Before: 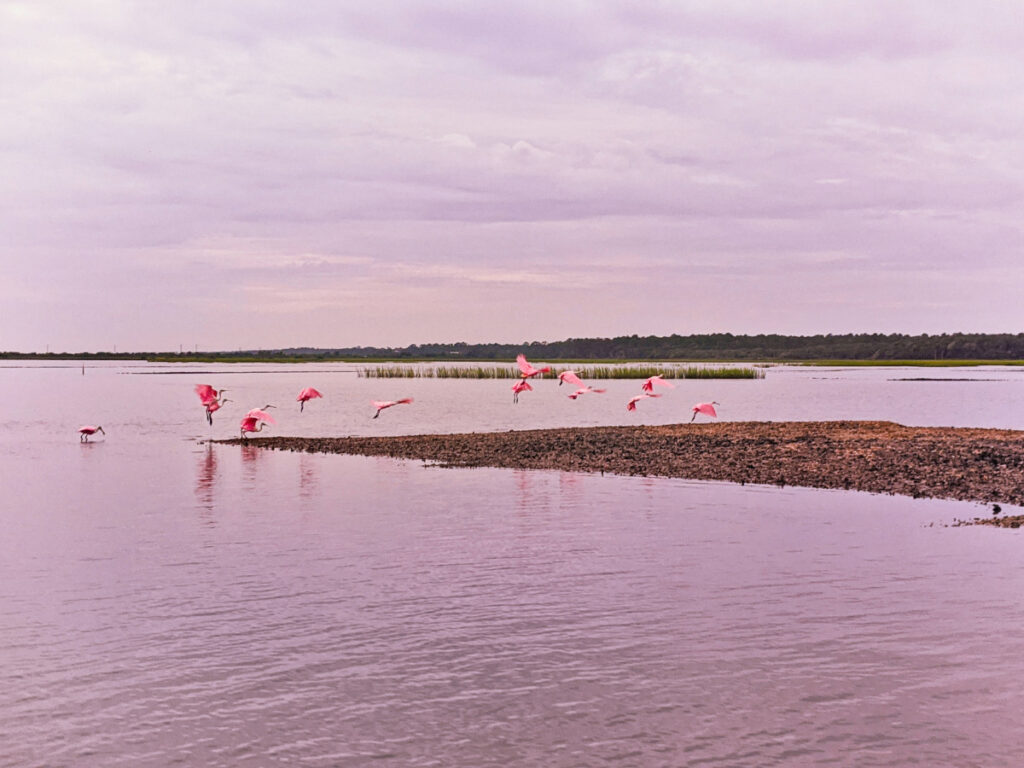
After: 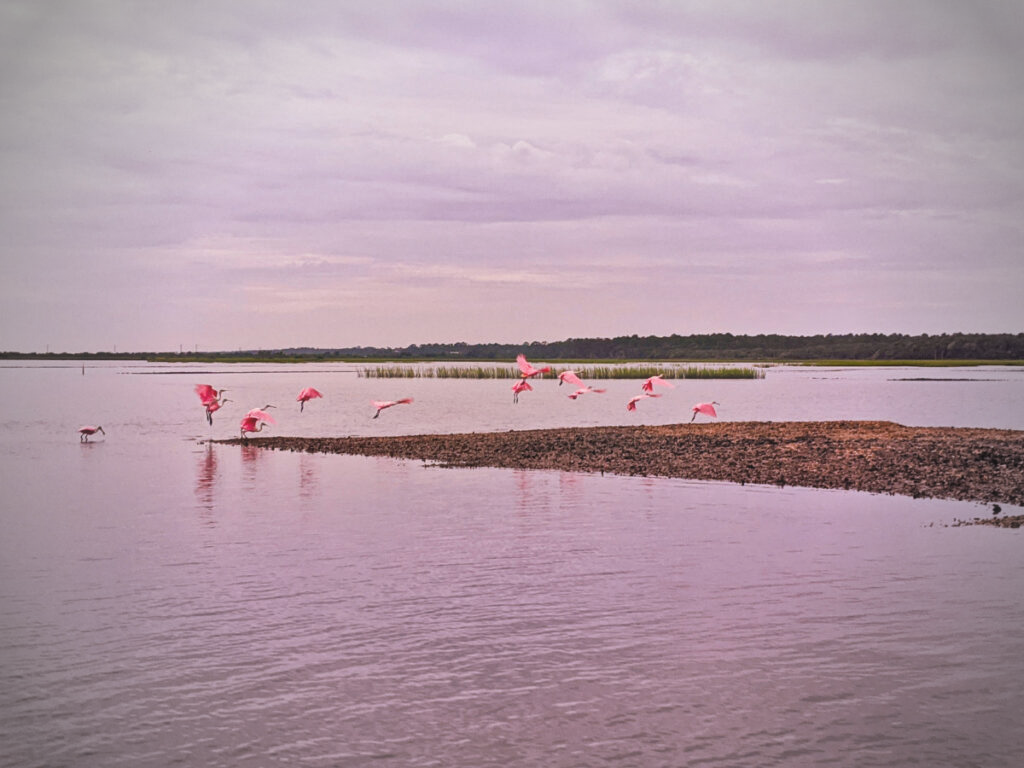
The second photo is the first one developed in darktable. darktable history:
haze removal: strength -0.039, adaptive false
vignetting: fall-off start 67.13%, brightness -0.575, width/height ratio 1.011
shadows and highlights: shadows 24.76, highlights -26.33
contrast equalizer: octaves 7, y [[0.5 ×6], [0.5 ×6], [0.5, 0.5, 0.501, 0.545, 0.707, 0.863], [0 ×6], [0 ×6]], mix 0.303
